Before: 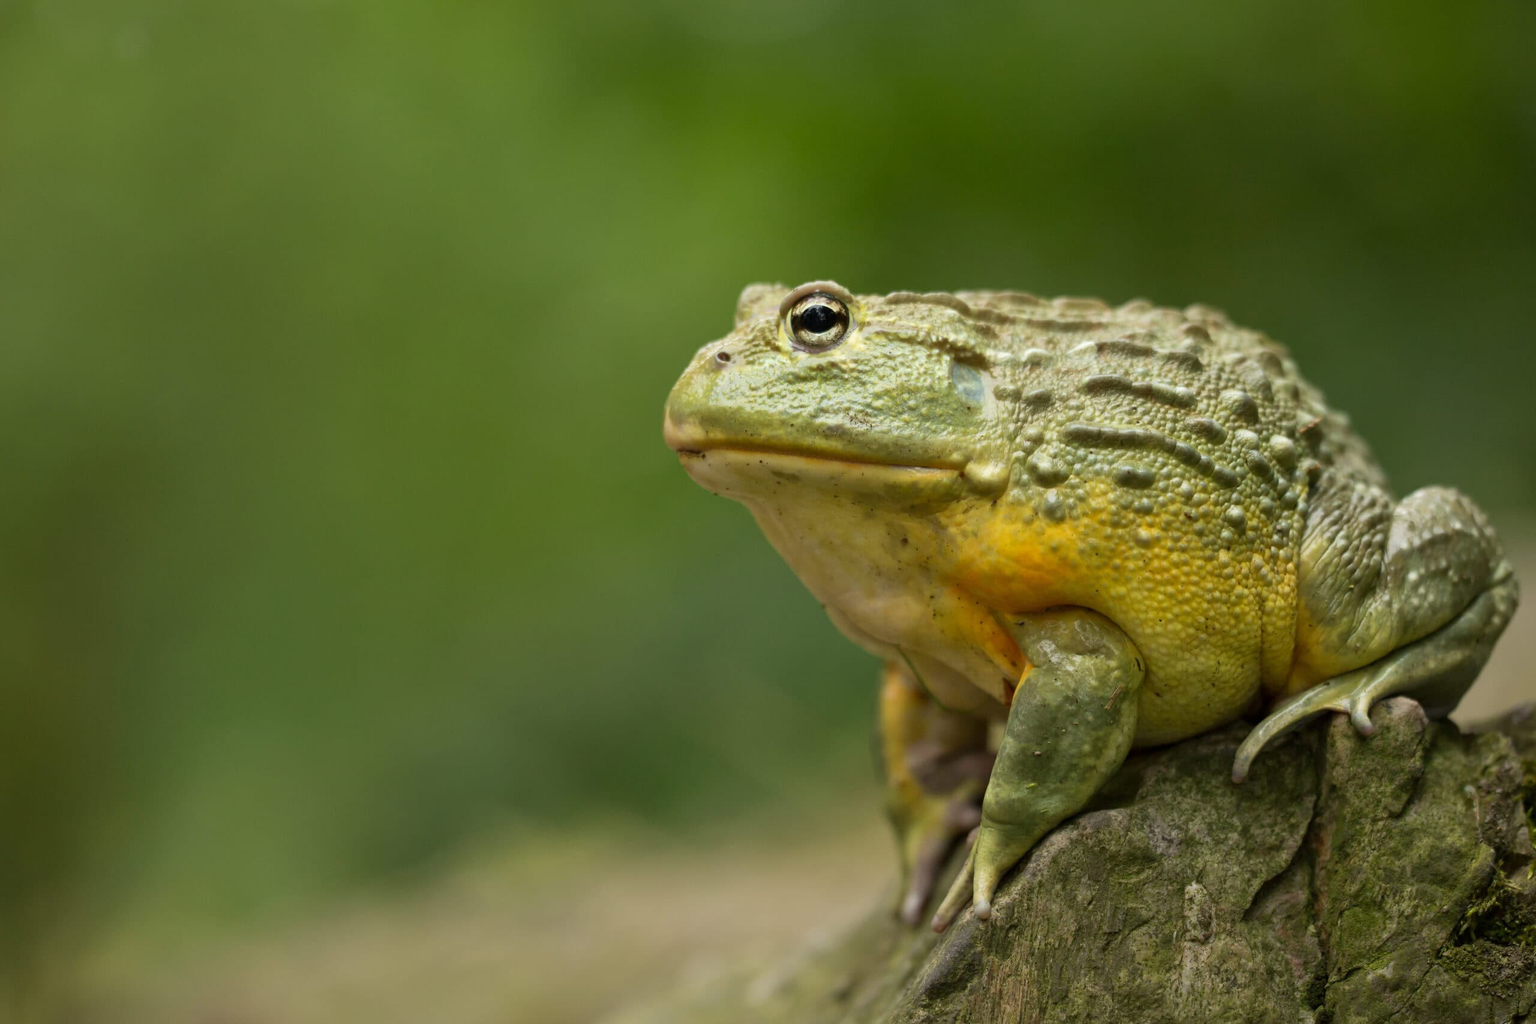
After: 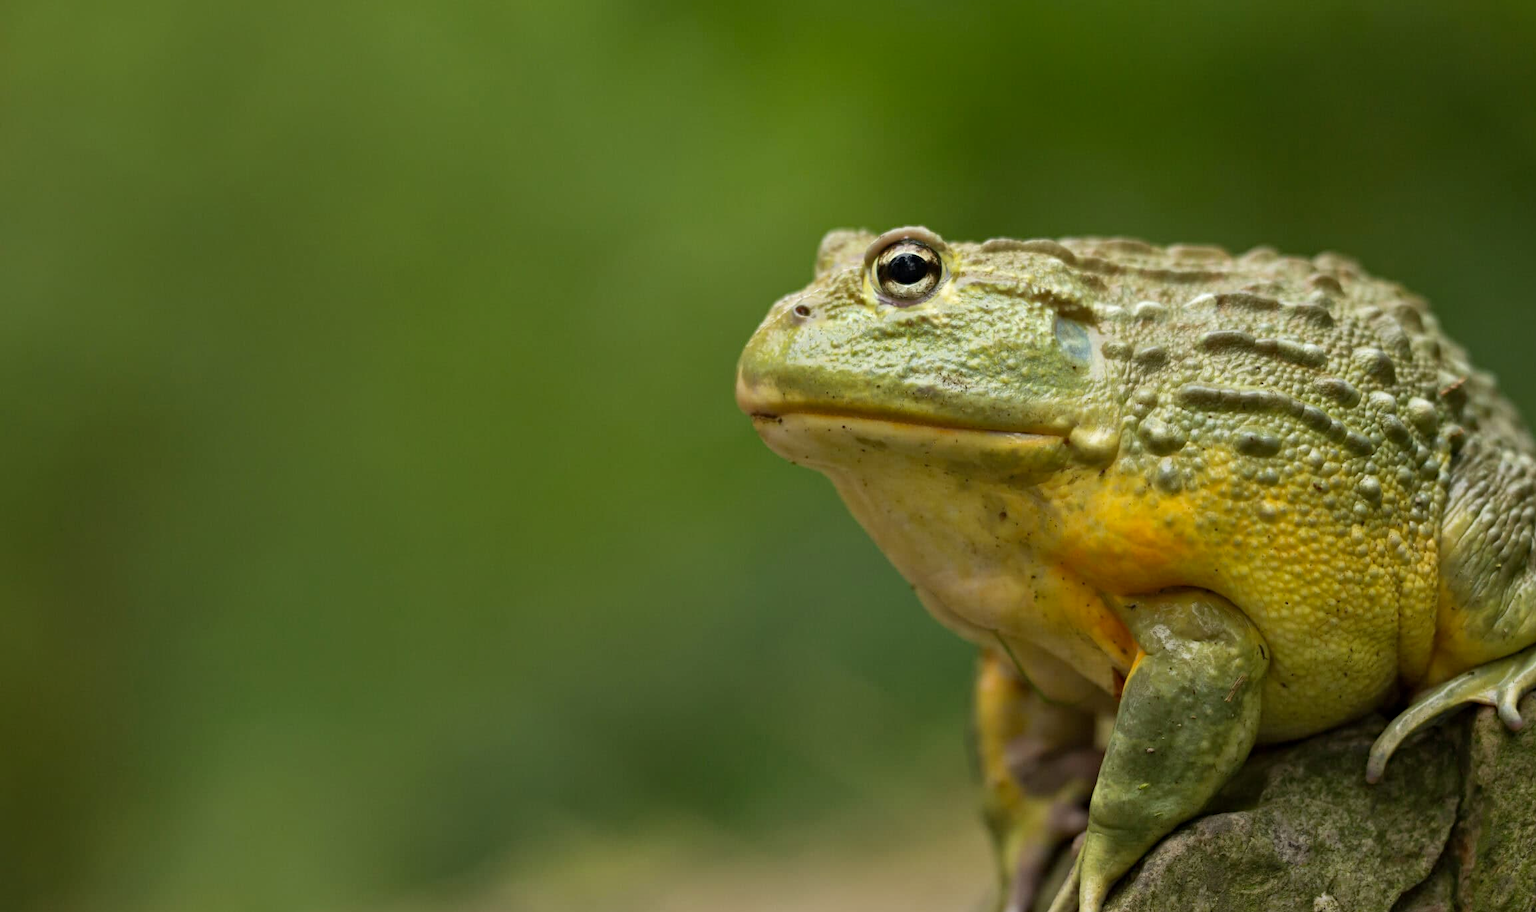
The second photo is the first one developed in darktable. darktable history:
crop: top 7.528%, right 9.795%, bottom 12.058%
haze removal: compatibility mode true, adaptive false
